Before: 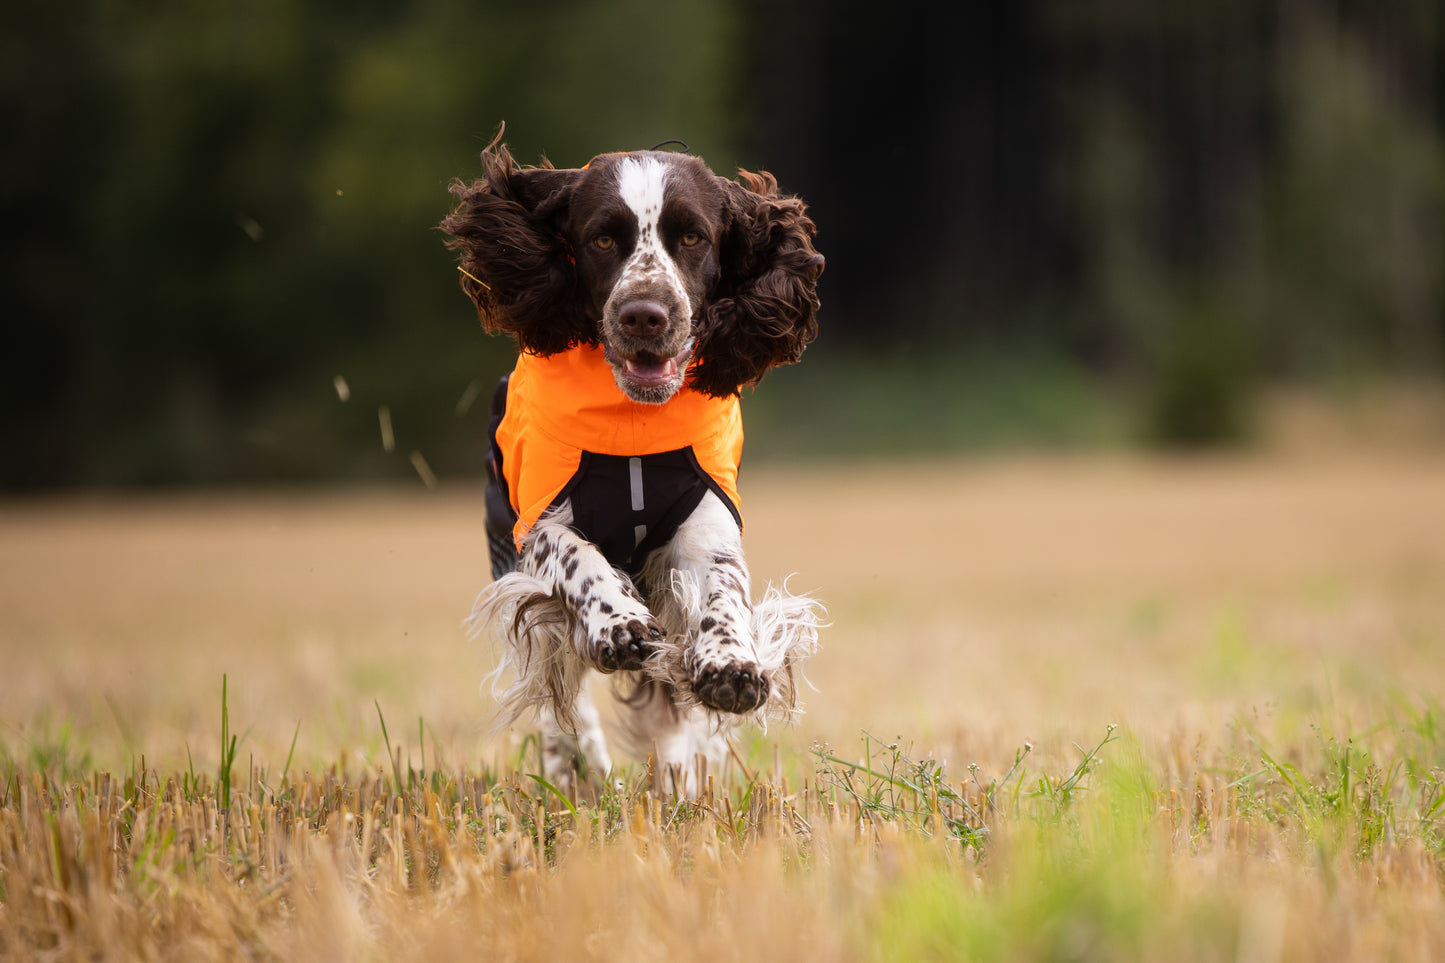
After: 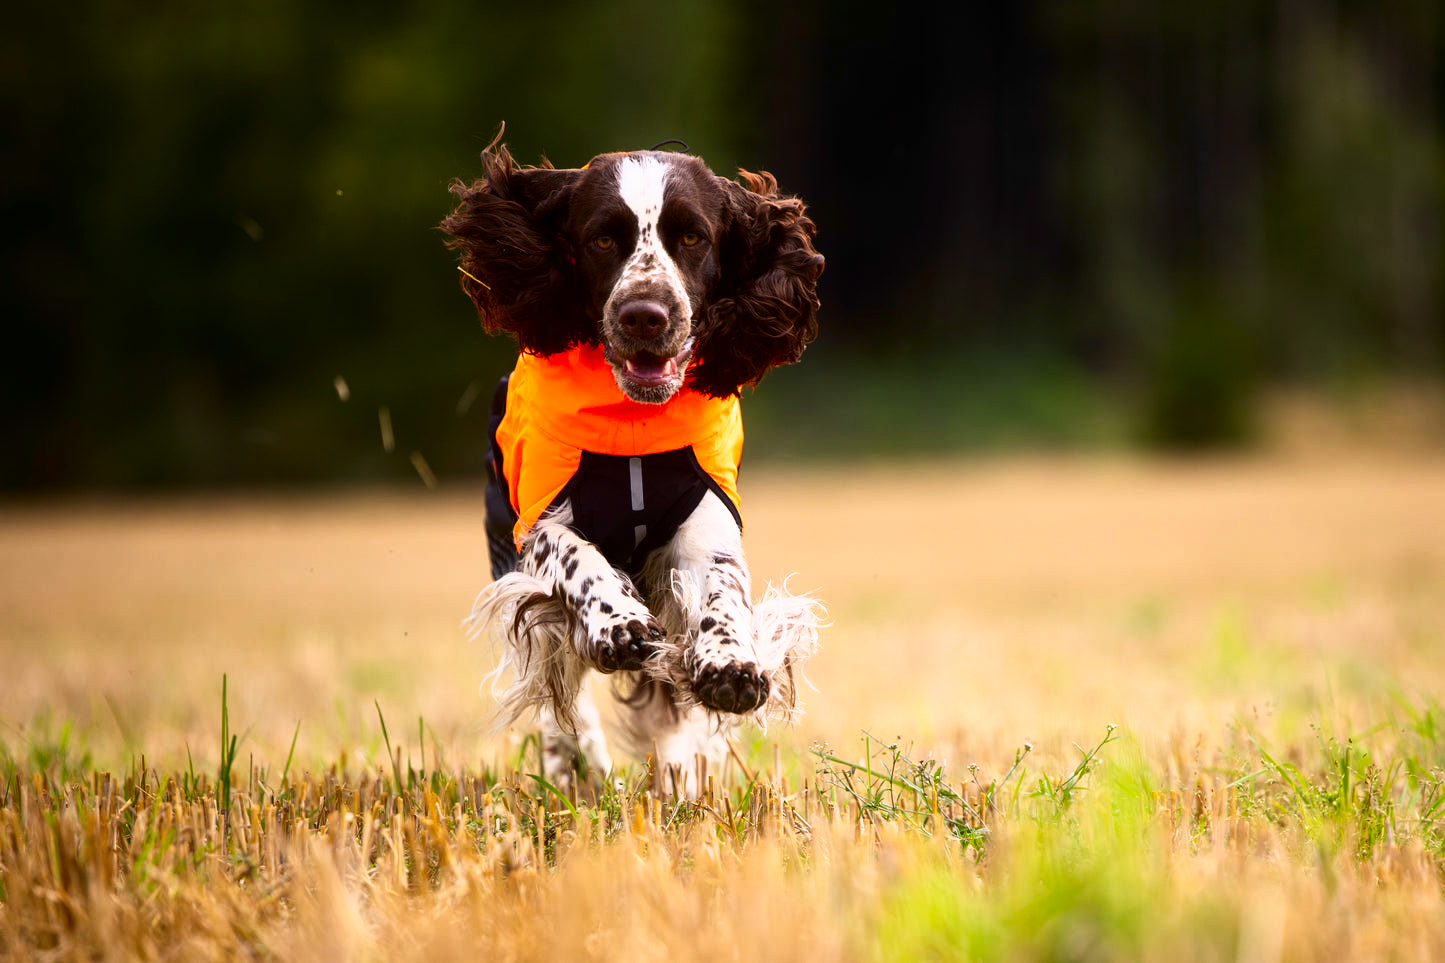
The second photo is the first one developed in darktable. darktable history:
base curve: curves: ch0 [(0, 0) (0.557, 0.834) (1, 1)]
contrast brightness saturation: brightness -0.25, saturation 0.199
